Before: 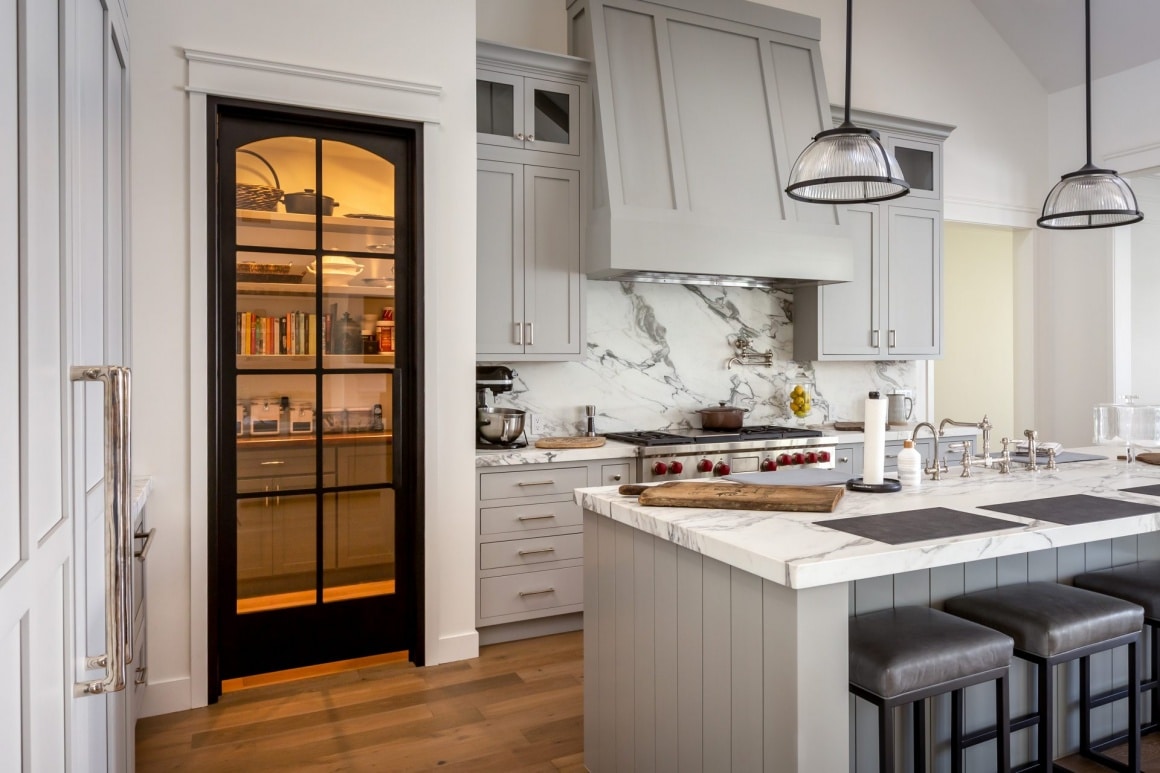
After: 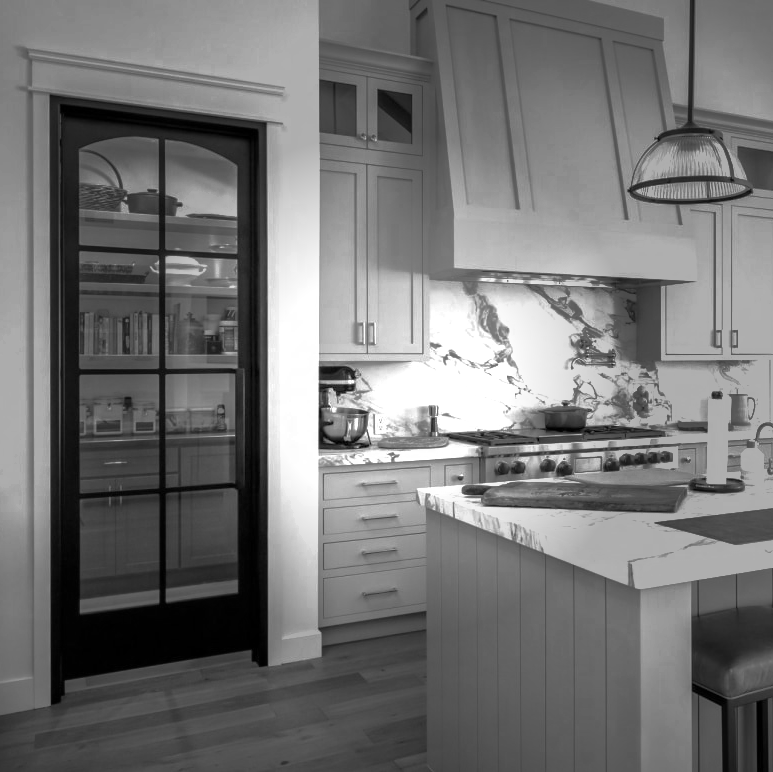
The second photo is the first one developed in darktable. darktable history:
exposure: exposure 0.74 EV, compensate highlight preservation false
vignetting: fall-off start 31.28%, fall-off radius 34.64%, brightness -0.575
color zones: curves: ch0 [(0.002, 0.593) (0.143, 0.417) (0.285, 0.541) (0.455, 0.289) (0.608, 0.327) (0.727, 0.283) (0.869, 0.571) (1, 0.603)]; ch1 [(0, 0) (0.143, 0) (0.286, 0) (0.429, 0) (0.571, 0) (0.714, 0) (0.857, 0)]
shadows and highlights: shadows 40, highlights -60
crop and rotate: left 13.537%, right 19.796%
